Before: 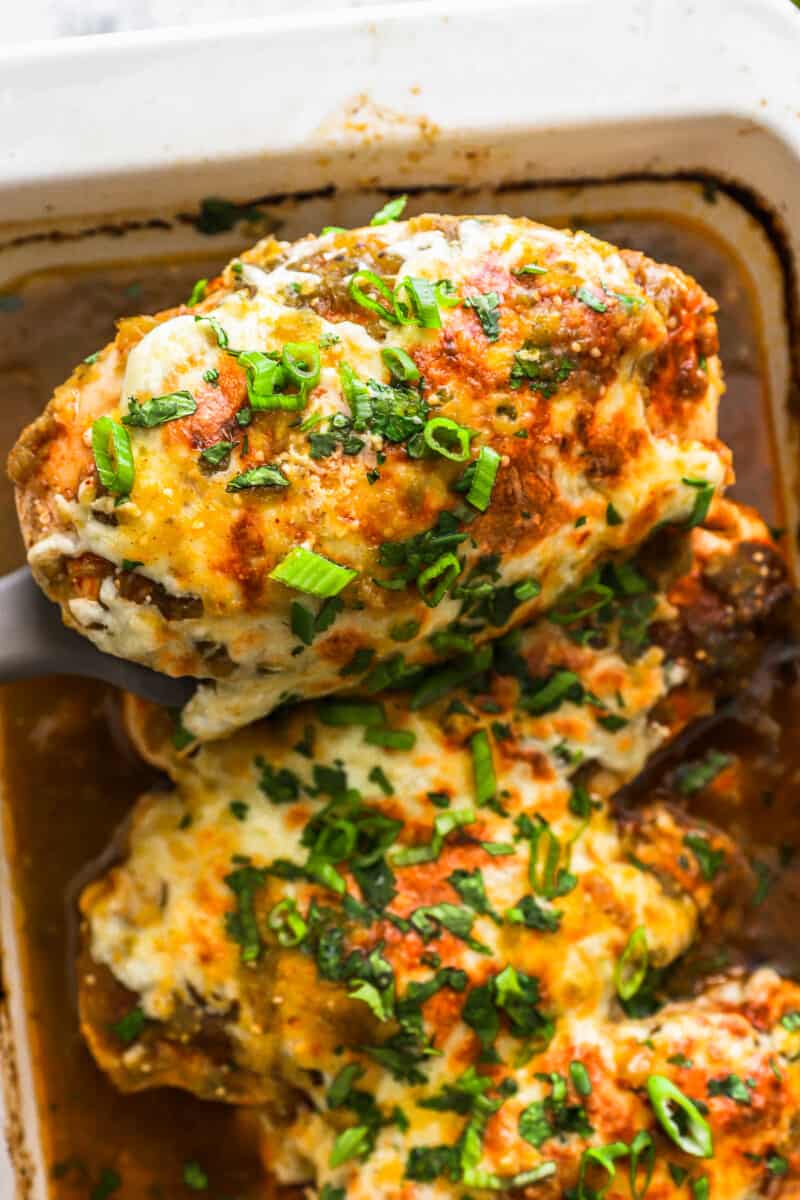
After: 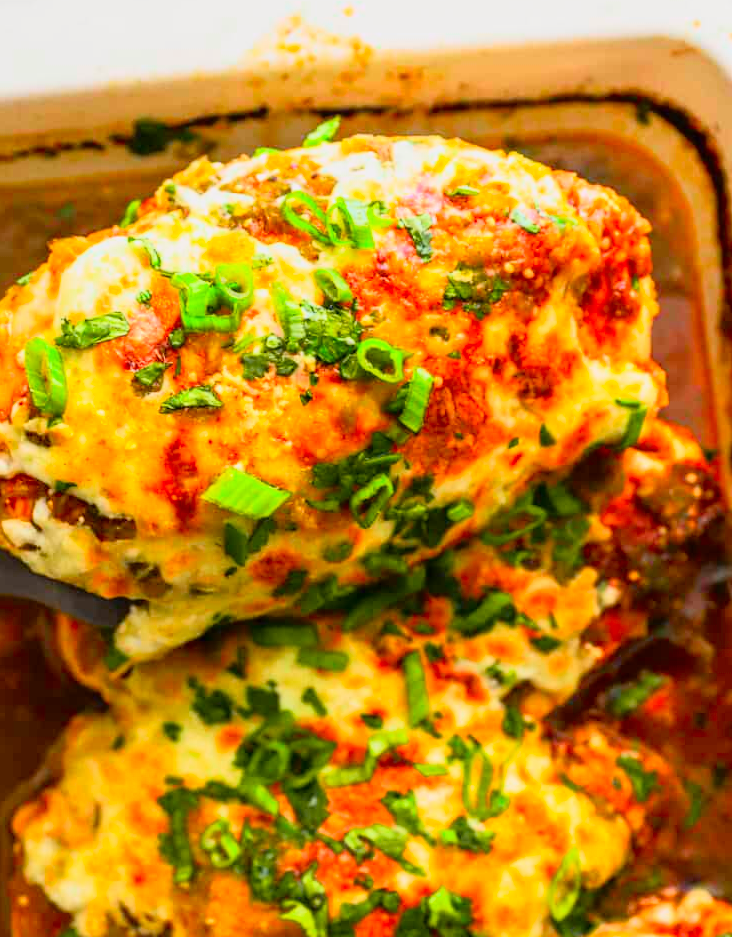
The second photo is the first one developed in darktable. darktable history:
crop: left 8.444%, top 6.594%, bottom 15.285%
color balance rgb: shadows lift › luminance -9%, global offset › hue 171.74°, perceptual saturation grading › global saturation 19.486%, contrast -10.489%
tone curve: curves: ch0 [(0, 0.005) (0.103, 0.097) (0.18, 0.22) (0.378, 0.482) (0.504, 0.631) (0.663, 0.801) (0.834, 0.914) (1, 0.971)]; ch1 [(0, 0) (0.172, 0.123) (0.324, 0.253) (0.396, 0.388) (0.478, 0.461) (0.499, 0.498) (0.522, 0.528) (0.604, 0.692) (0.704, 0.818) (1, 1)]; ch2 [(0, 0) (0.411, 0.424) (0.496, 0.5) (0.515, 0.519) (0.555, 0.585) (0.628, 0.703) (1, 1)], color space Lab, independent channels, preserve colors none
